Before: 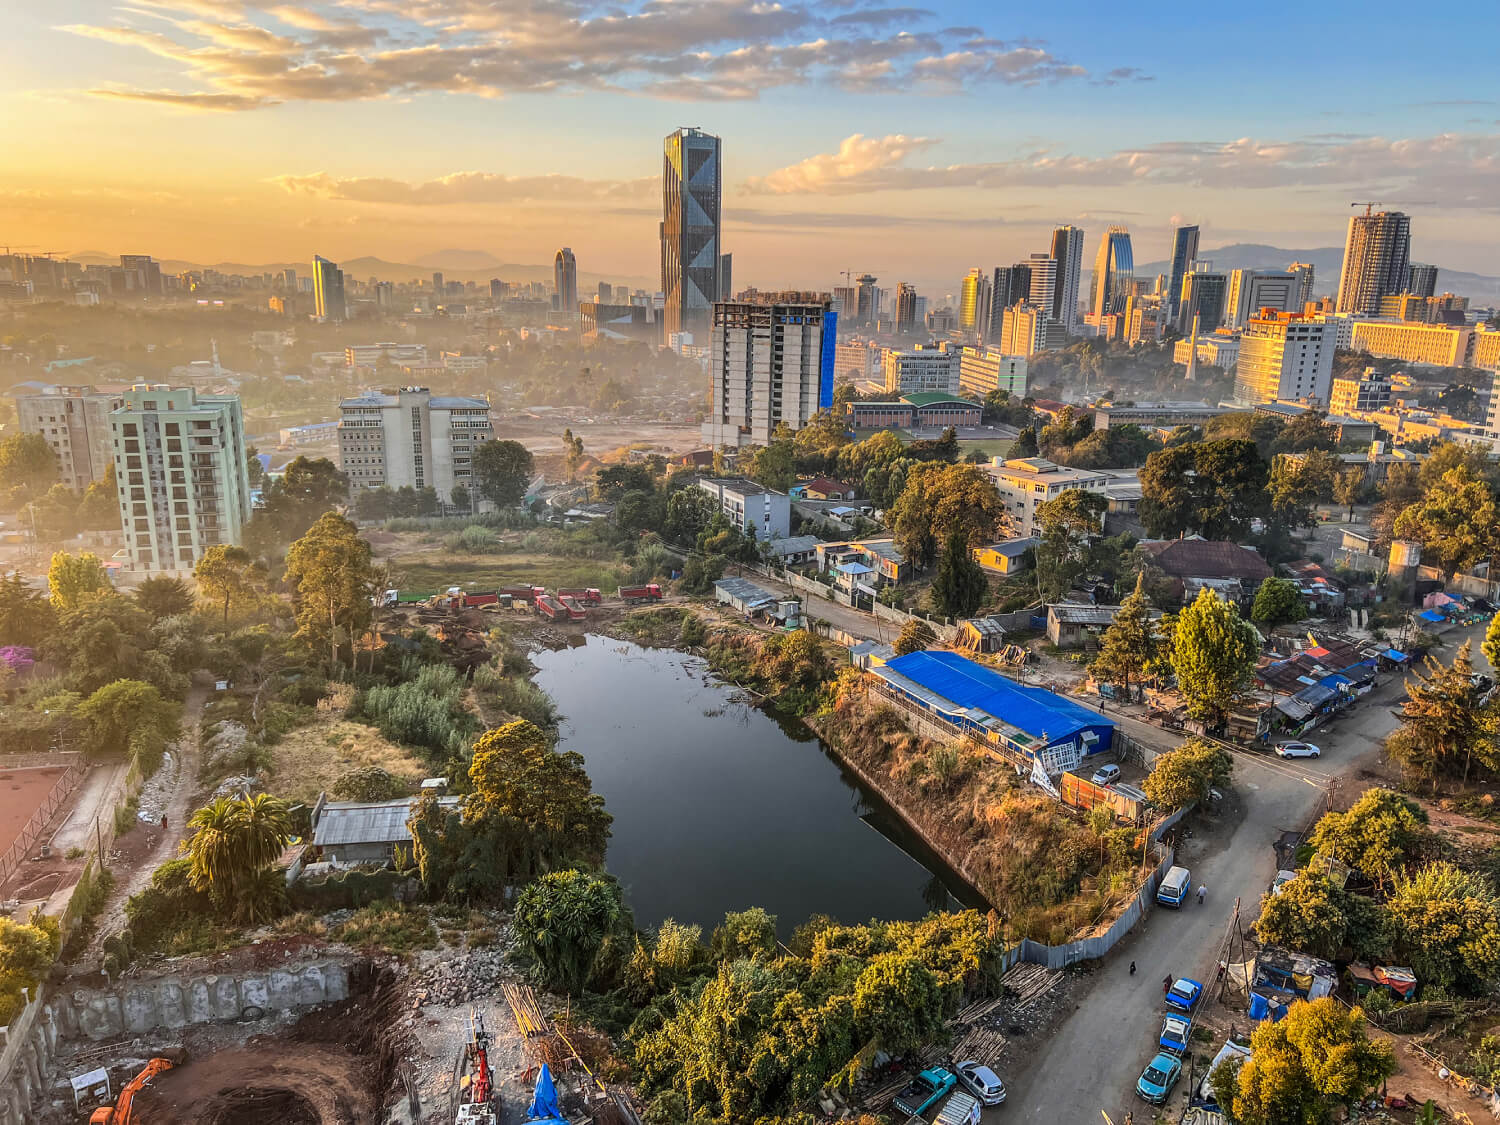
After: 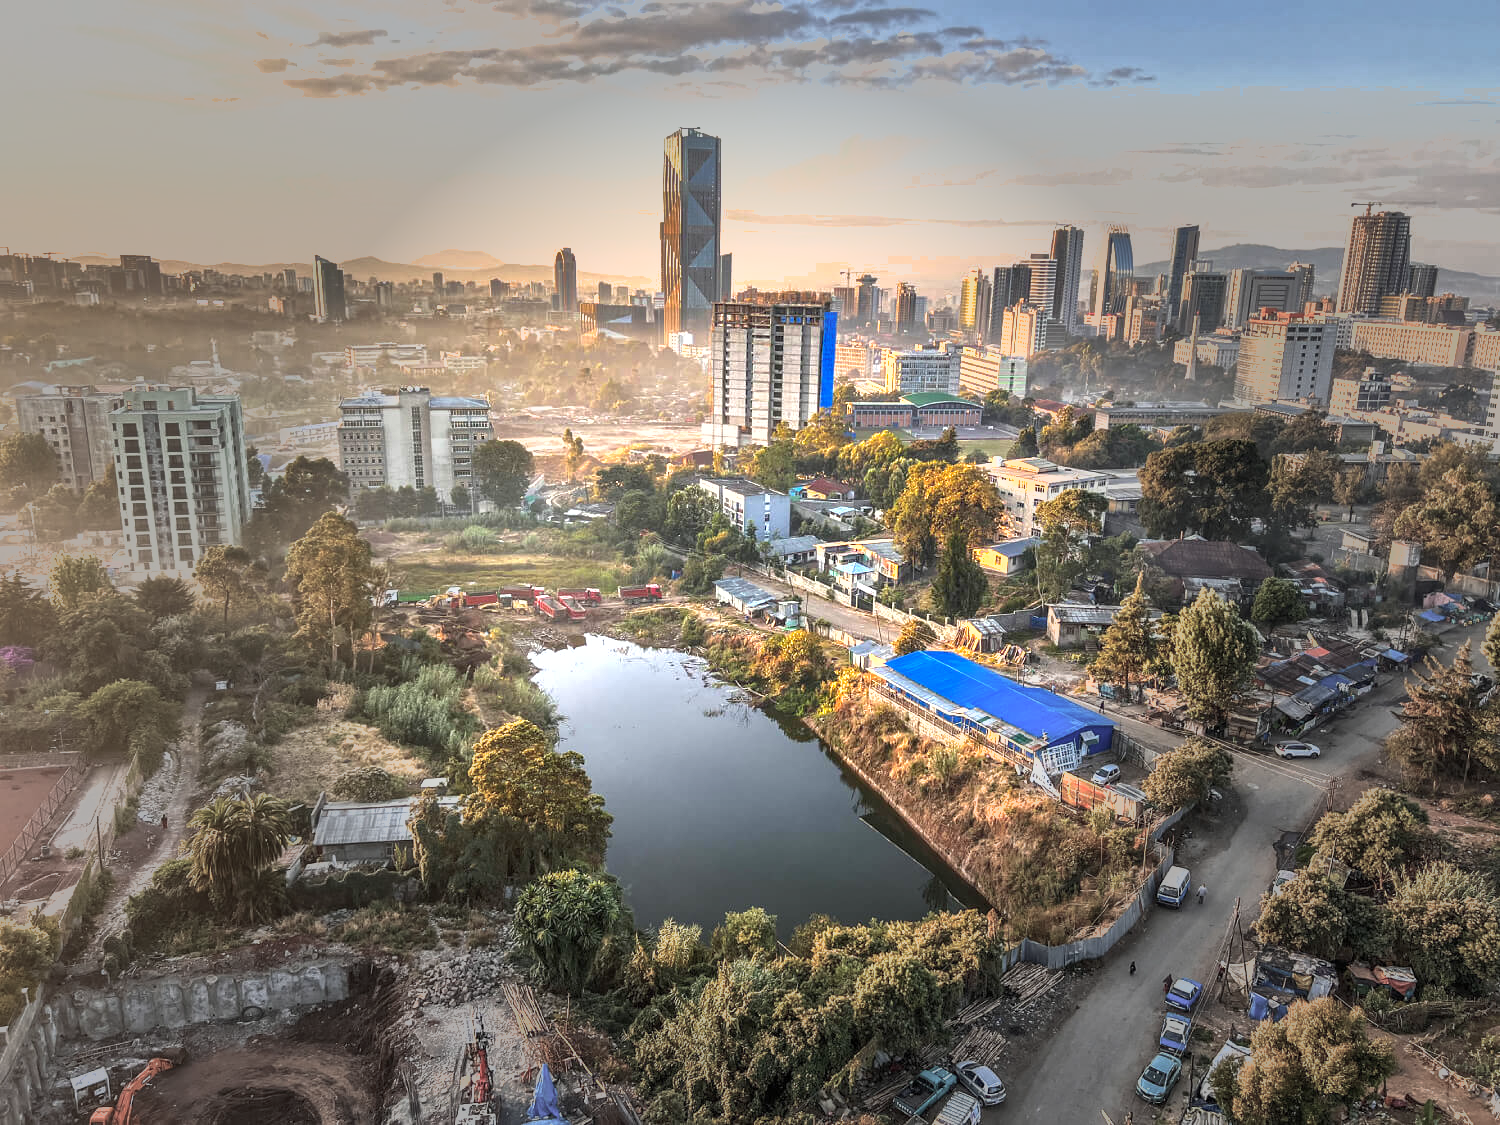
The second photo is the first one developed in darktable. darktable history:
color correction: highlights a* -0.182, highlights b* -0.124
shadows and highlights: on, module defaults
vignetting: fall-off start 31.28%, fall-off radius 34.64%, brightness -0.575
exposure: exposure 1.223 EV, compensate highlight preservation false
